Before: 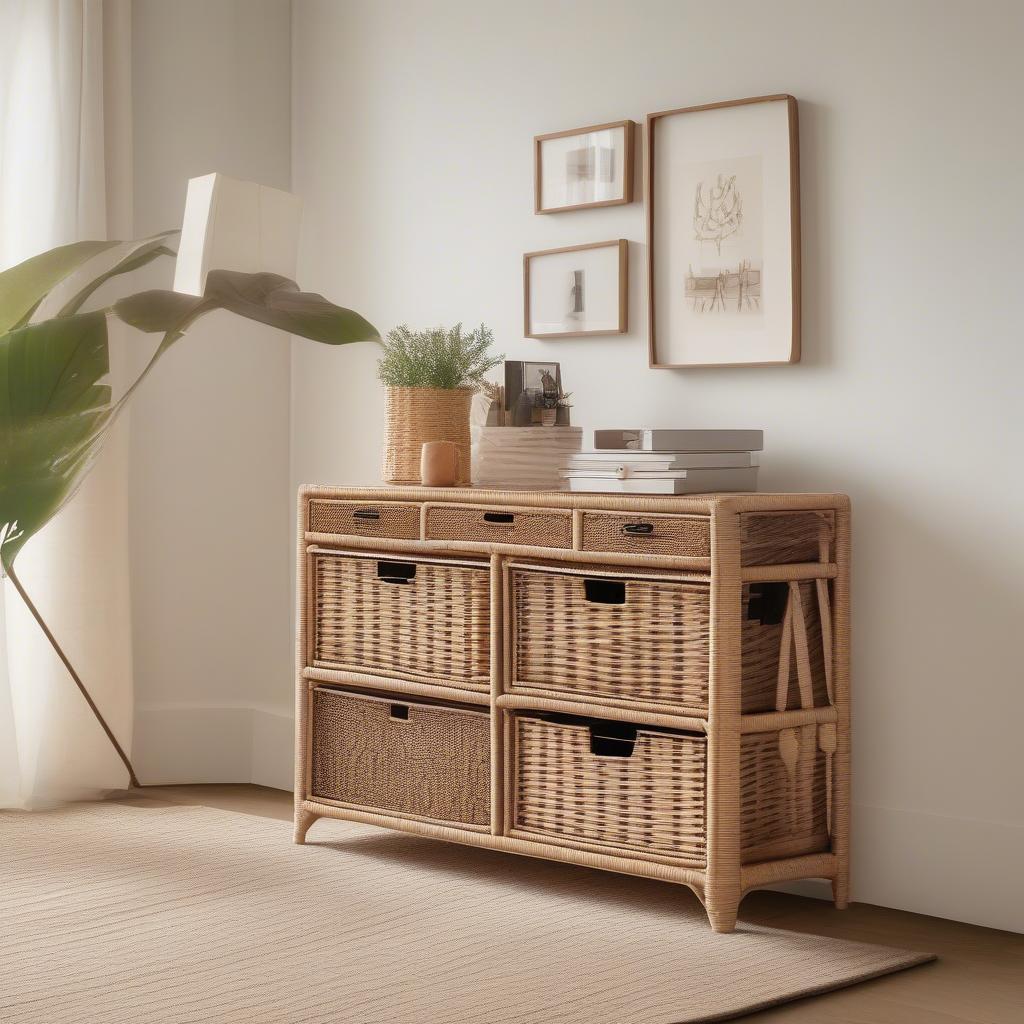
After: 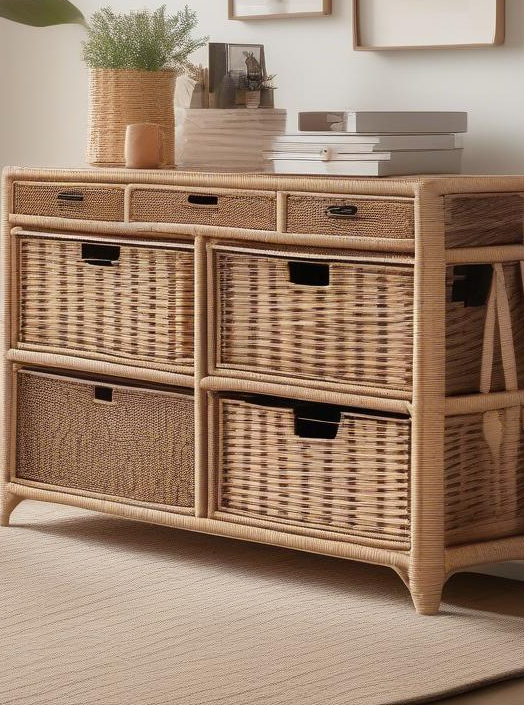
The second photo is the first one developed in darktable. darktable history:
crop and rotate: left 28.948%, top 31.142%, right 19.849%
